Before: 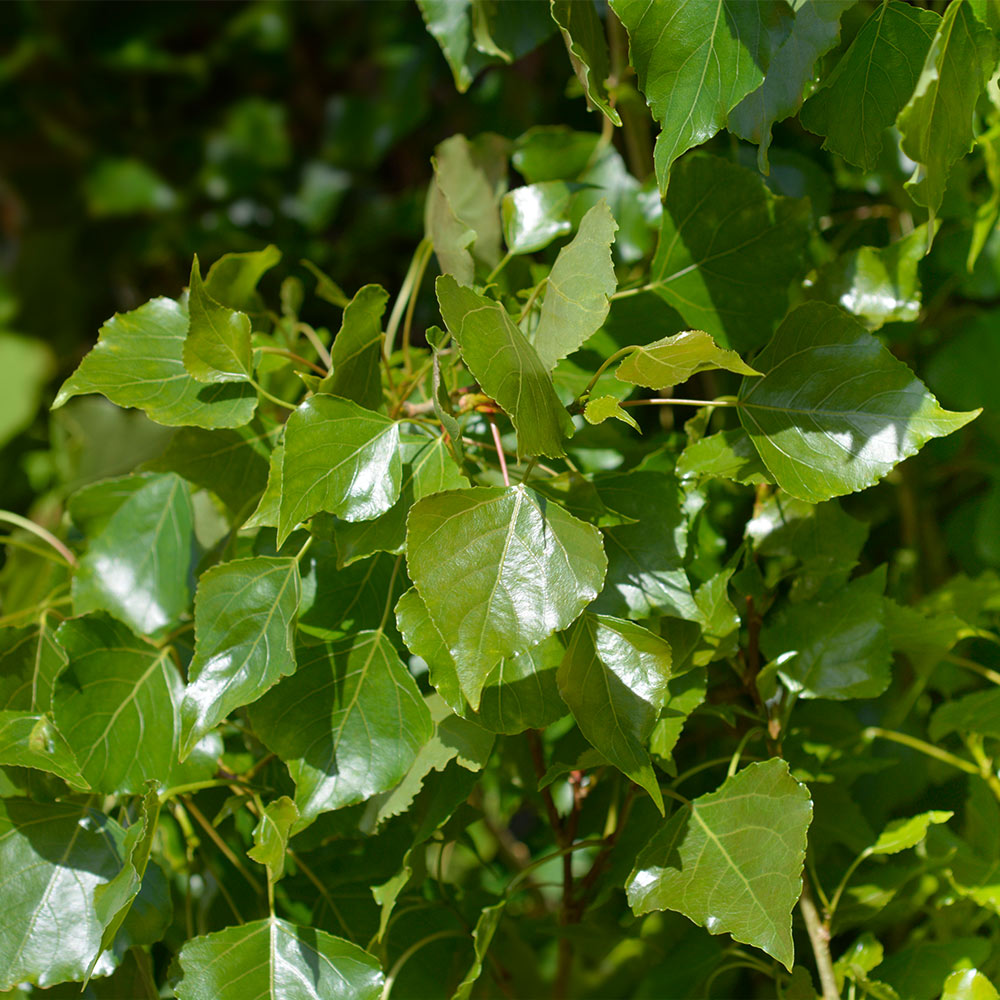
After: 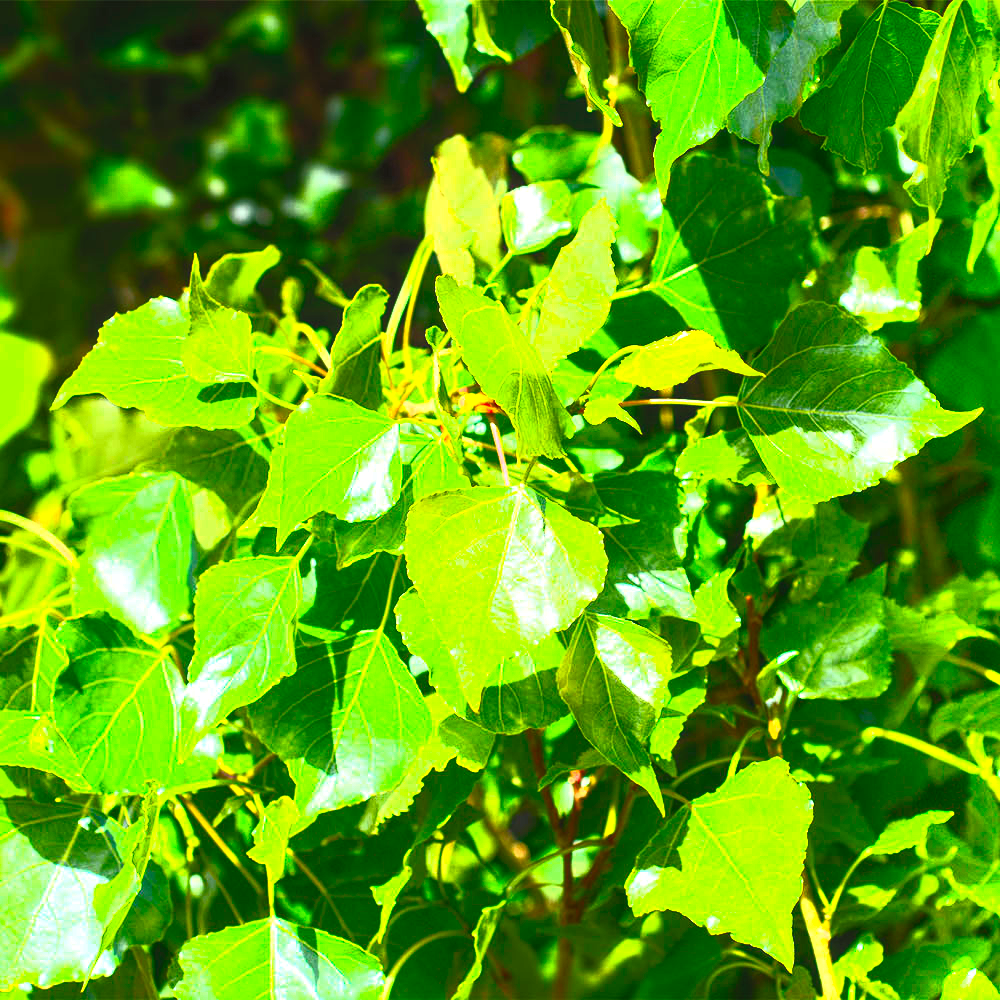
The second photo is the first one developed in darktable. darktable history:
contrast brightness saturation: contrast 1, brightness 1, saturation 1
local contrast: highlights 99%, shadows 86%, detail 160%, midtone range 0.2
exposure: exposure 0.781 EV, compensate highlight preservation false
color balance: gamma [0.9, 0.988, 0.975, 1.025], gain [1.05, 1, 1, 1]
